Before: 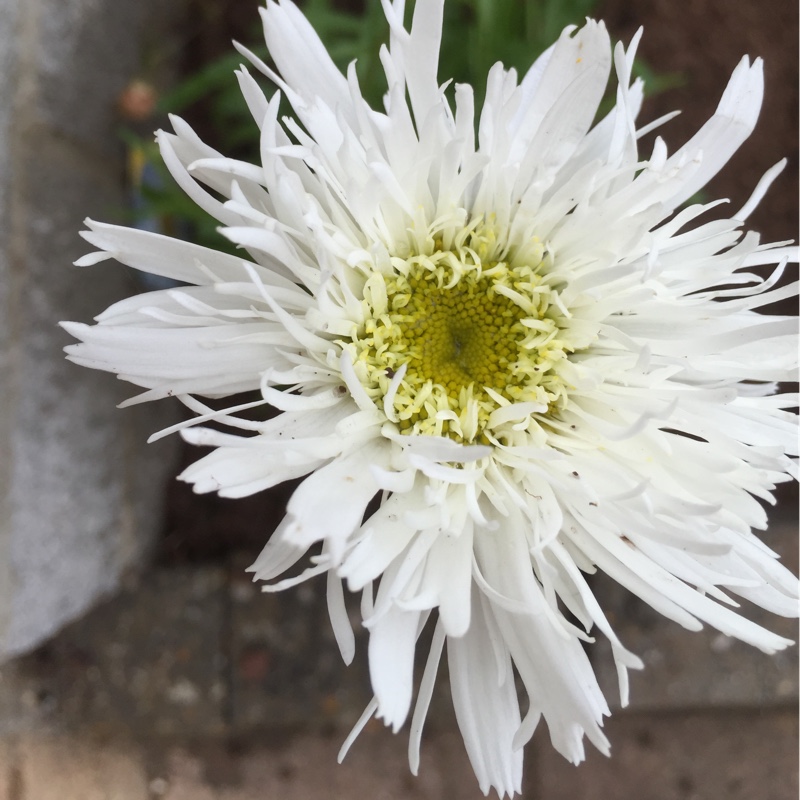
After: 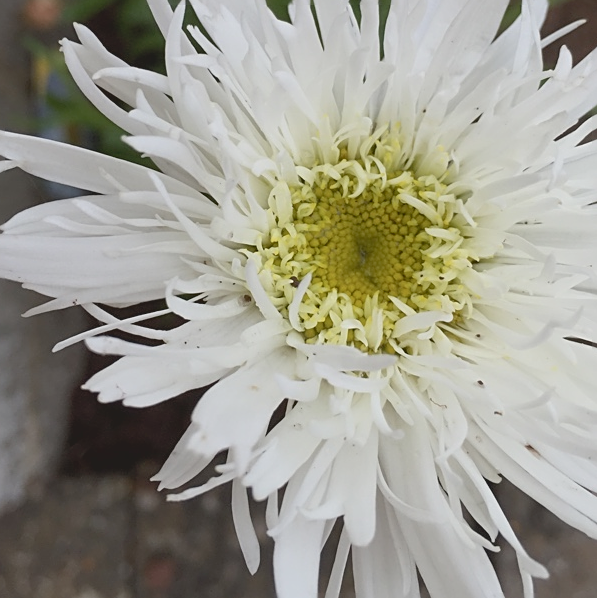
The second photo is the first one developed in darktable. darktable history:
contrast brightness saturation: contrast -0.166, brightness 0.052, saturation -0.14
sharpen: on, module defaults
shadows and highlights: radius 329.59, shadows 54.97, highlights -99.18, compress 94.22%, shadows color adjustment 98.01%, highlights color adjustment 59.49%, soften with gaussian
crop and rotate: left 11.952%, top 11.425%, right 13.418%, bottom 13.777%
exposure: black level correction 0.009, exposure -0.158 EV, compensate highlight preservation false
